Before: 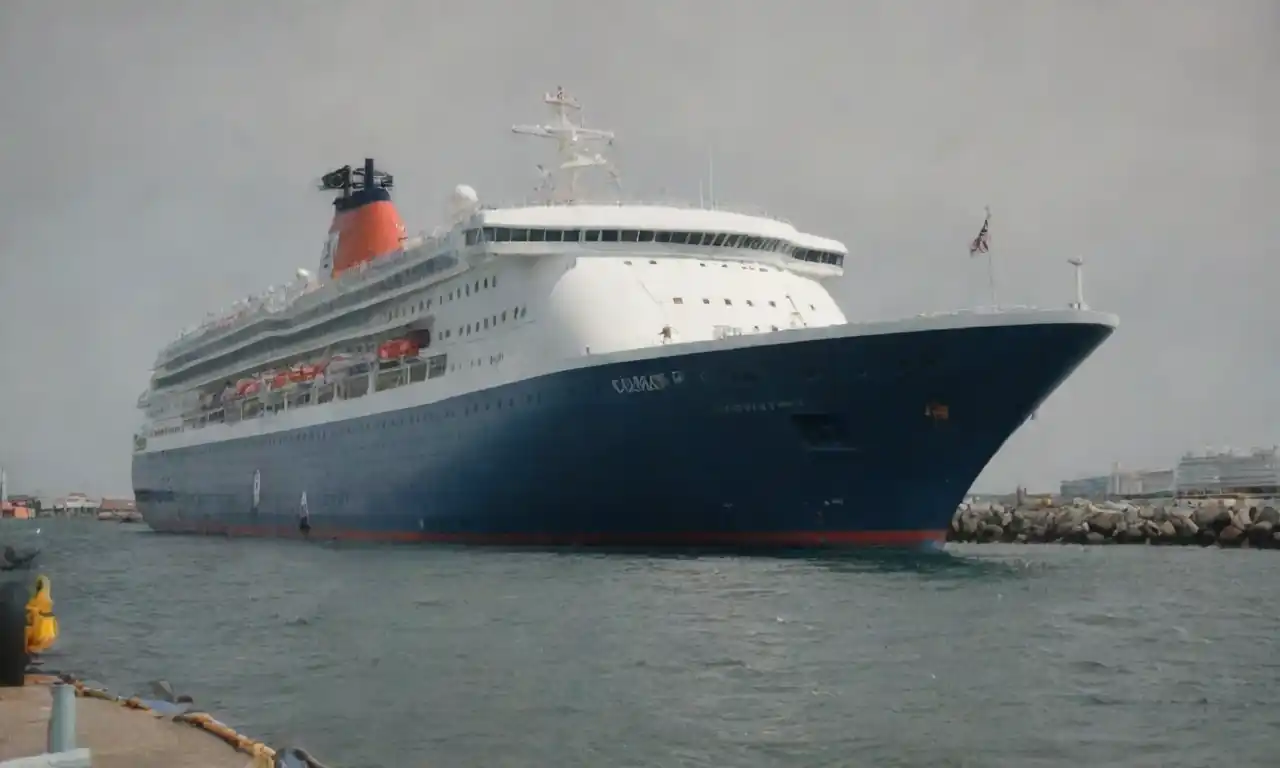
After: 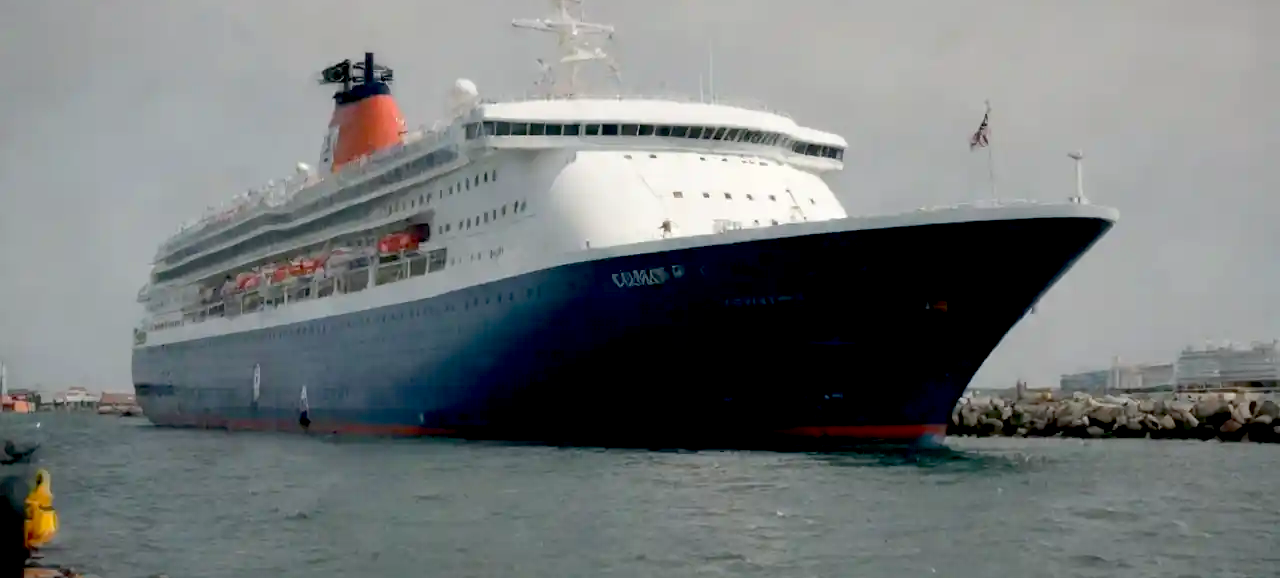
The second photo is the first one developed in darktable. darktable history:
crop: top 13.825%, bottom 10.873%
exposure: black level correction 0.026, exposure 0.185 EV, compensate highlight preservation false
